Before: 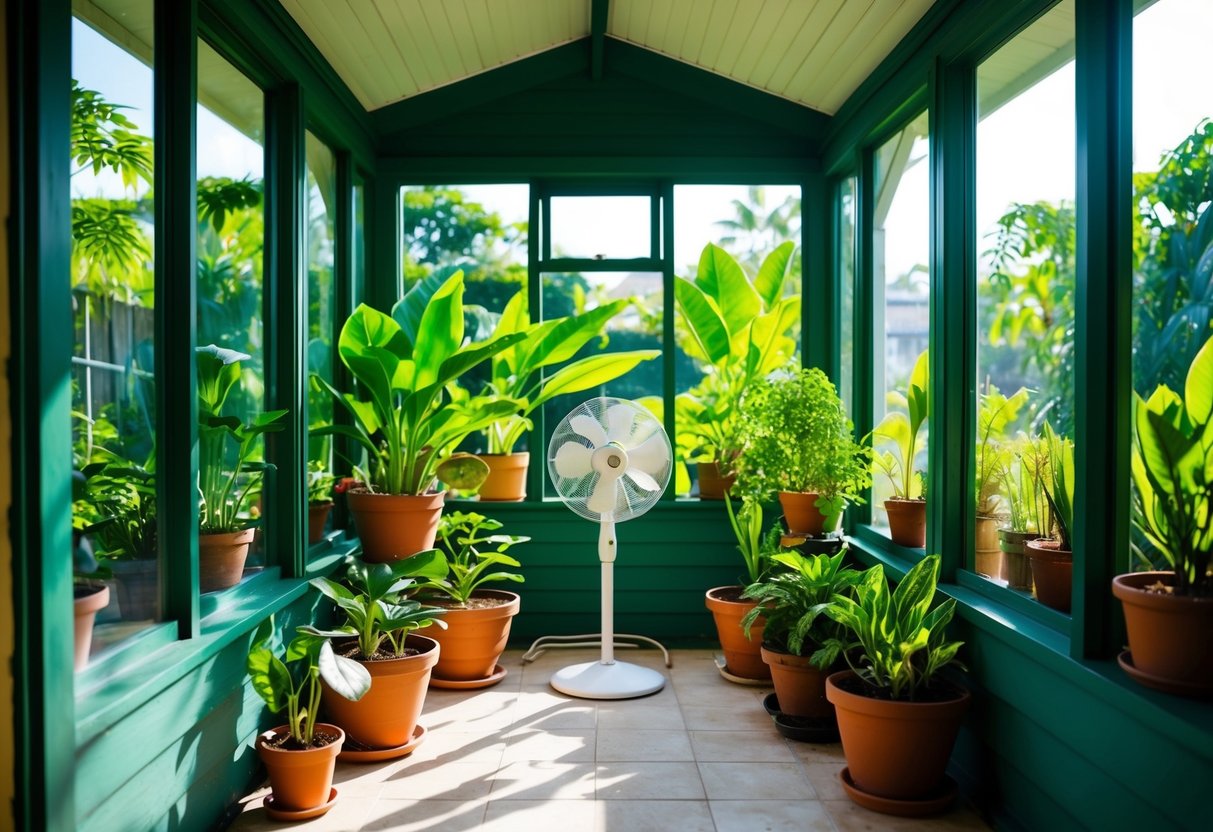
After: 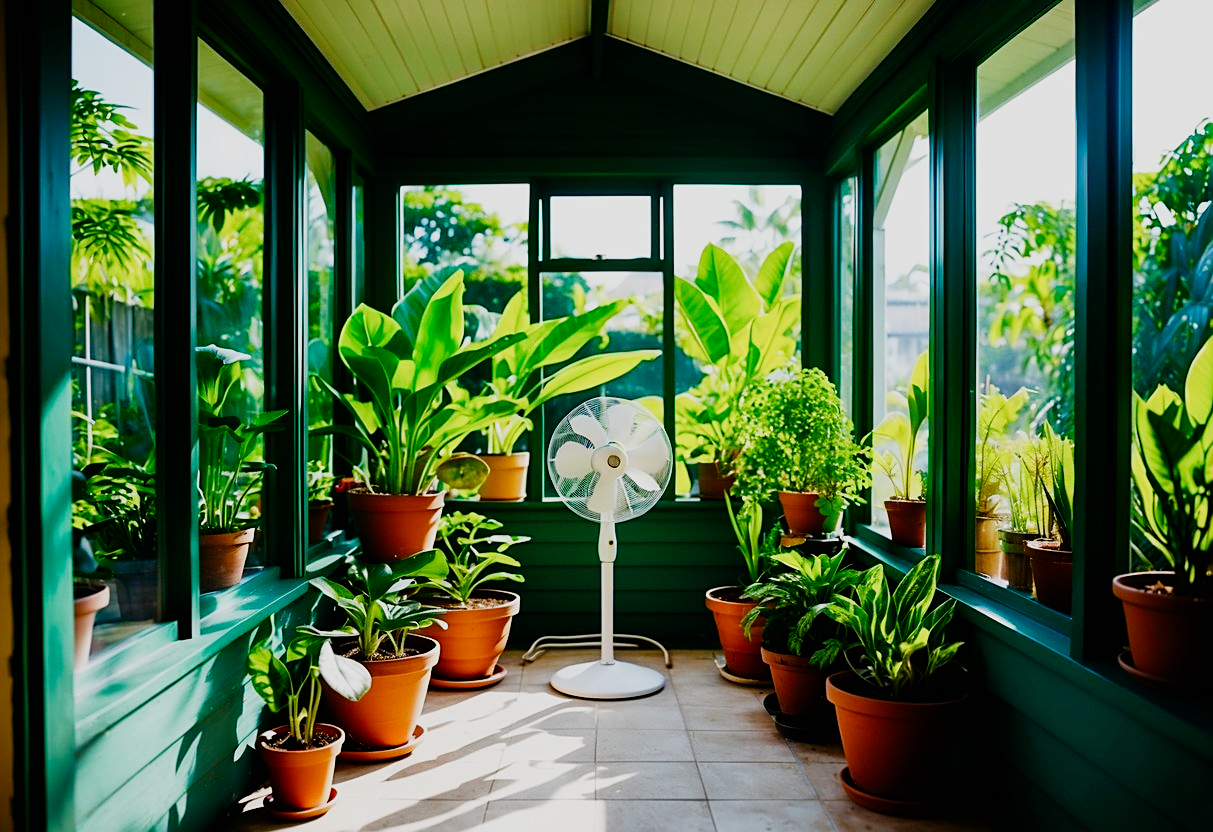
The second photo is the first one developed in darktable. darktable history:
sigmoid: contrast 1.7, skew -0.2, preserve hue 0%, red attenuation 0.1, red rotation 0.035, green attenuation 0.1, green rotation -0.017, blue attenuation 0.15, blue rotation -0.052, base primaries Rec2020
sharpen: on, module defaults
color balance rgb: perceptual saturation grading › global saturation 20%, perceptual saturation grading › highlights -25%, perceptual saturation grading › shadows 25%
